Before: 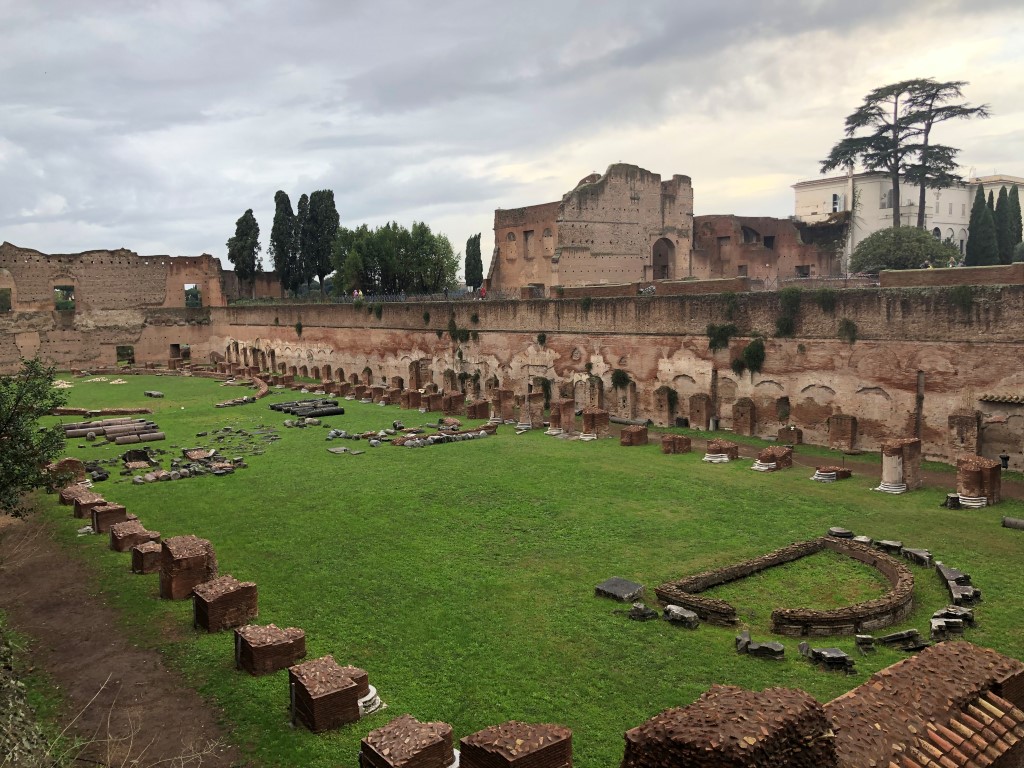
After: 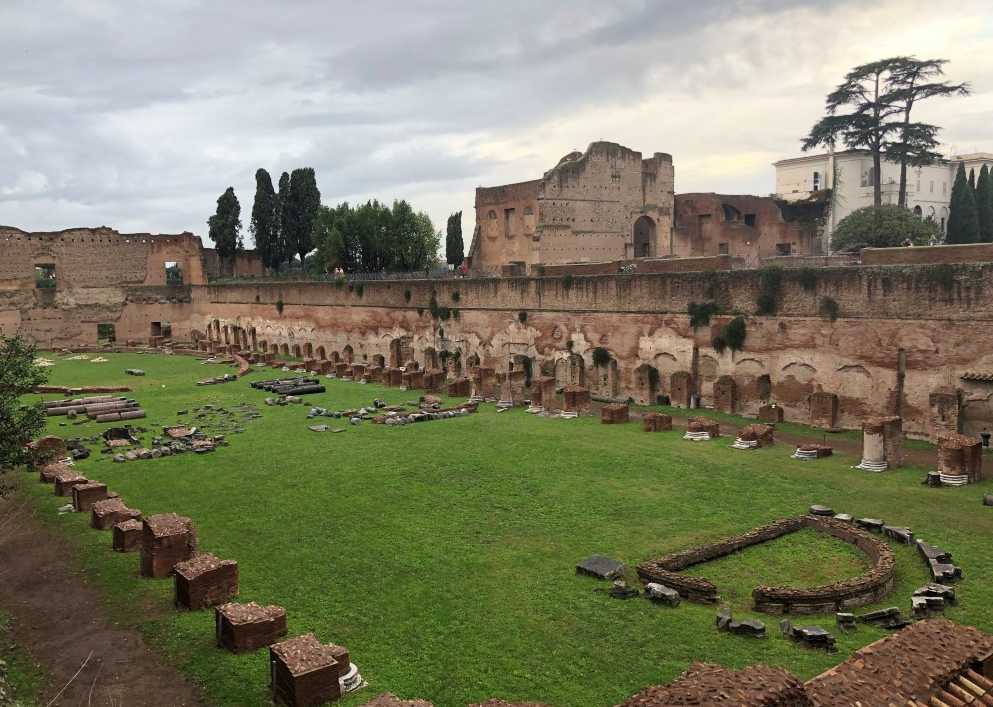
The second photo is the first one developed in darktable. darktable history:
crop: left 1.875%, top 2.929%, right 1.088%, bottom 4.952%
